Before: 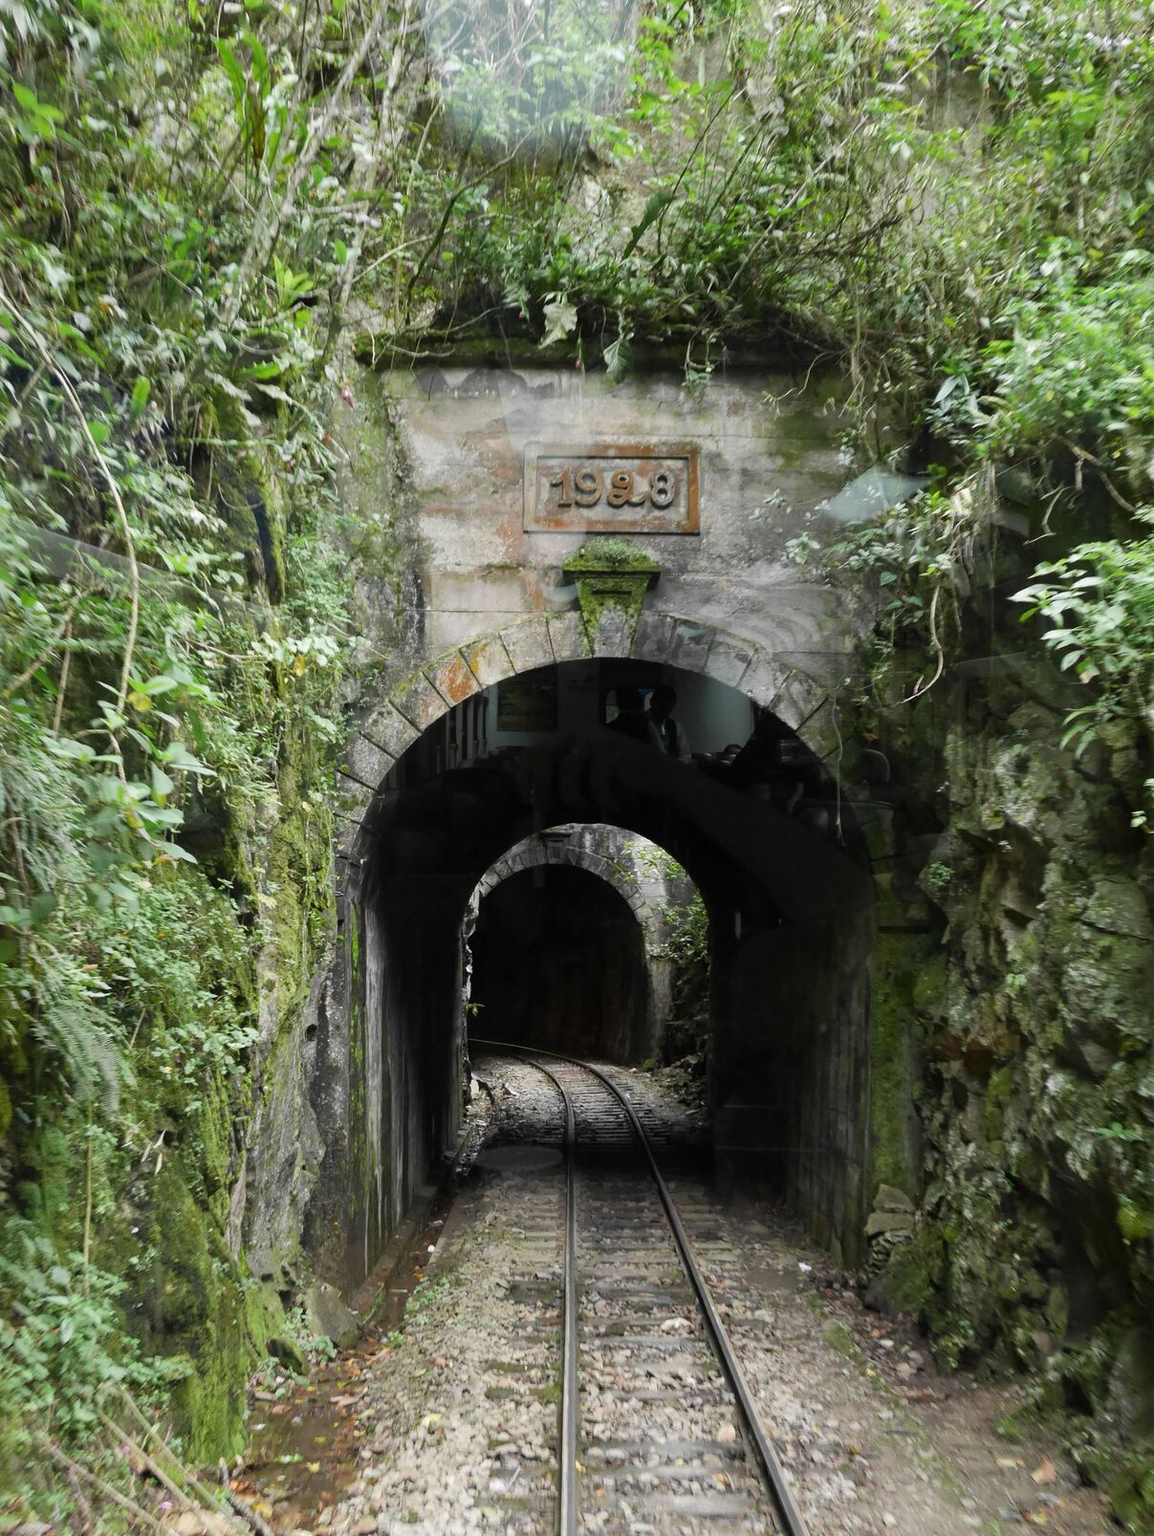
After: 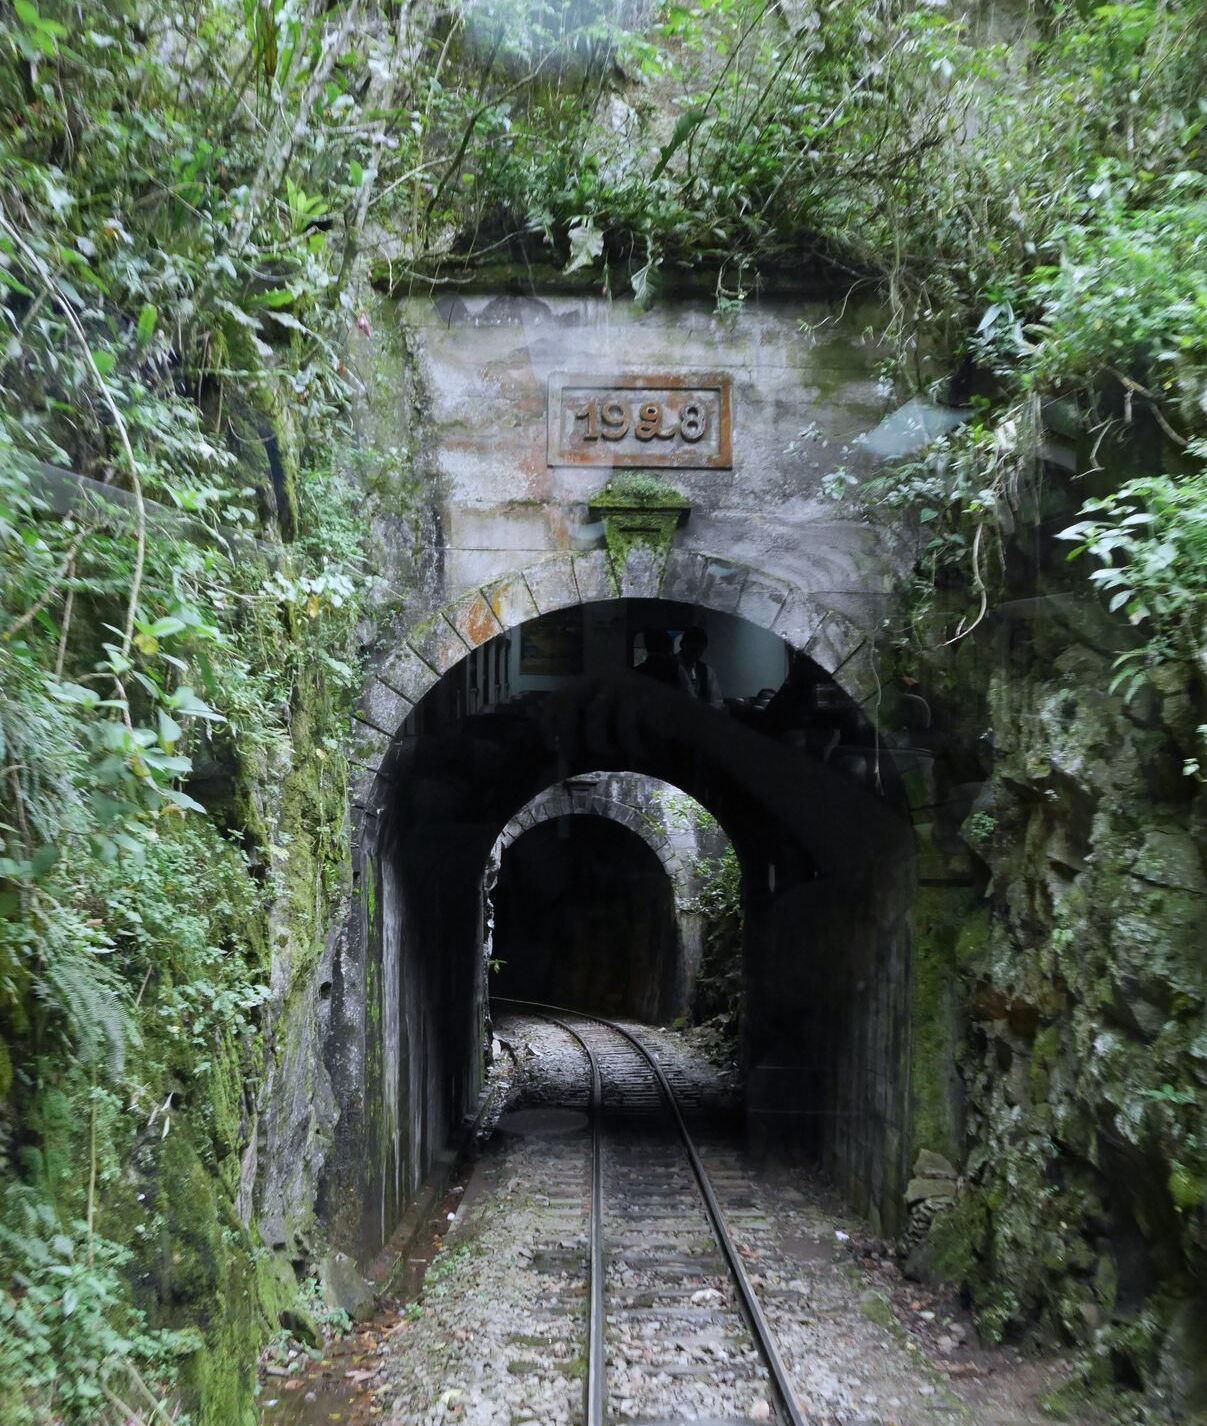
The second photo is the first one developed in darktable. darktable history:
crop and rotate: top 5.61%, bottom 5.652%
color calibration: illuminant as shot in camera, x 0.37, y 0.382, temperature 4317.49 K
